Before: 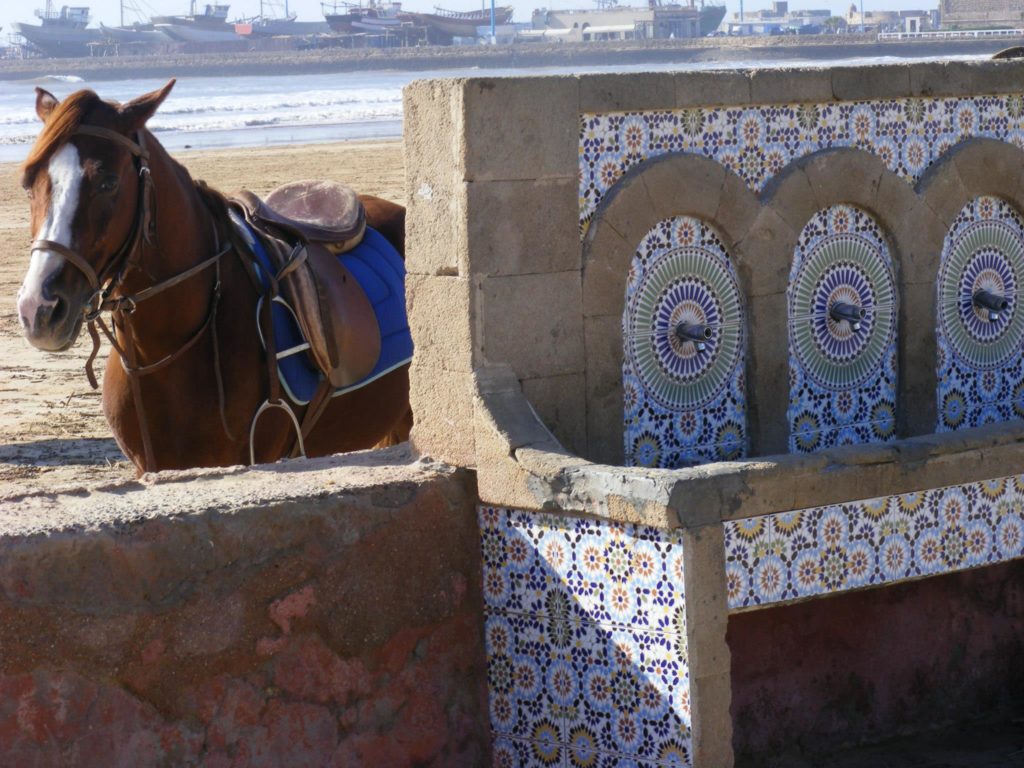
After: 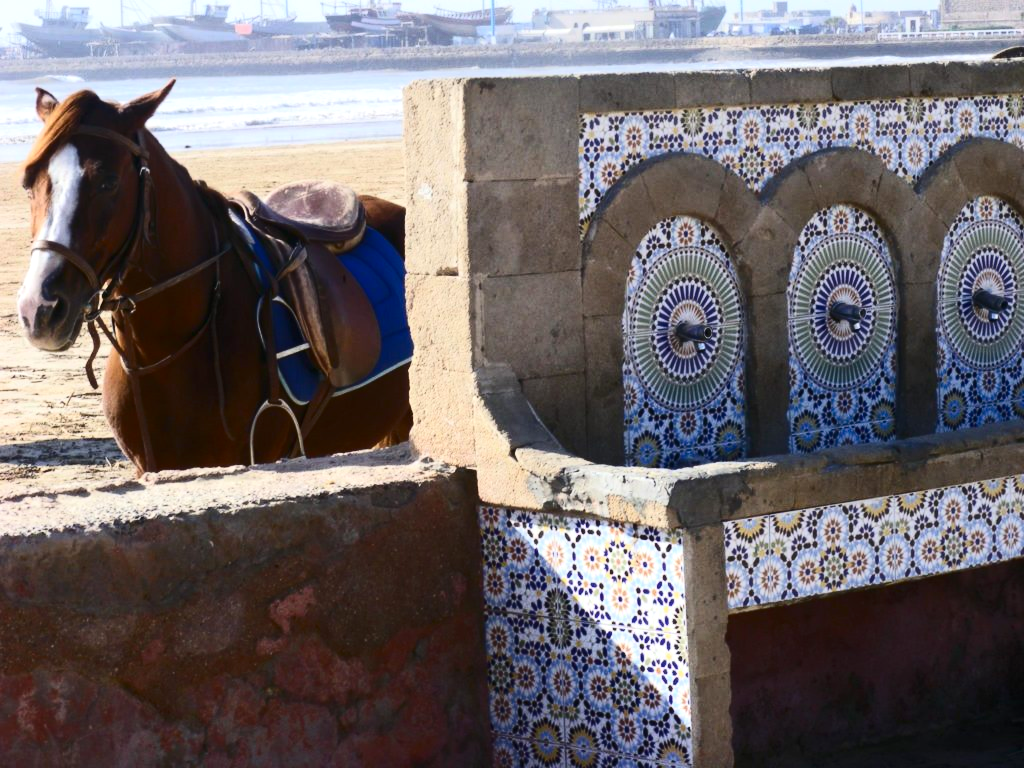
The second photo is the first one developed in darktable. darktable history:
tone curve: curves: ch0 [(0, 0) (0.288, 0.201) (0.683, 0.793) (1, 1)], color space Lab, independent channels
exposure: exposure 0.202 EV, compensate exposure bias true, compensate highlight preservation false
color balance rgb: perceptual saturation grading › global saturation 0.061%, global vibrance 16.341%, saturation formula JzAzBz (2021)
